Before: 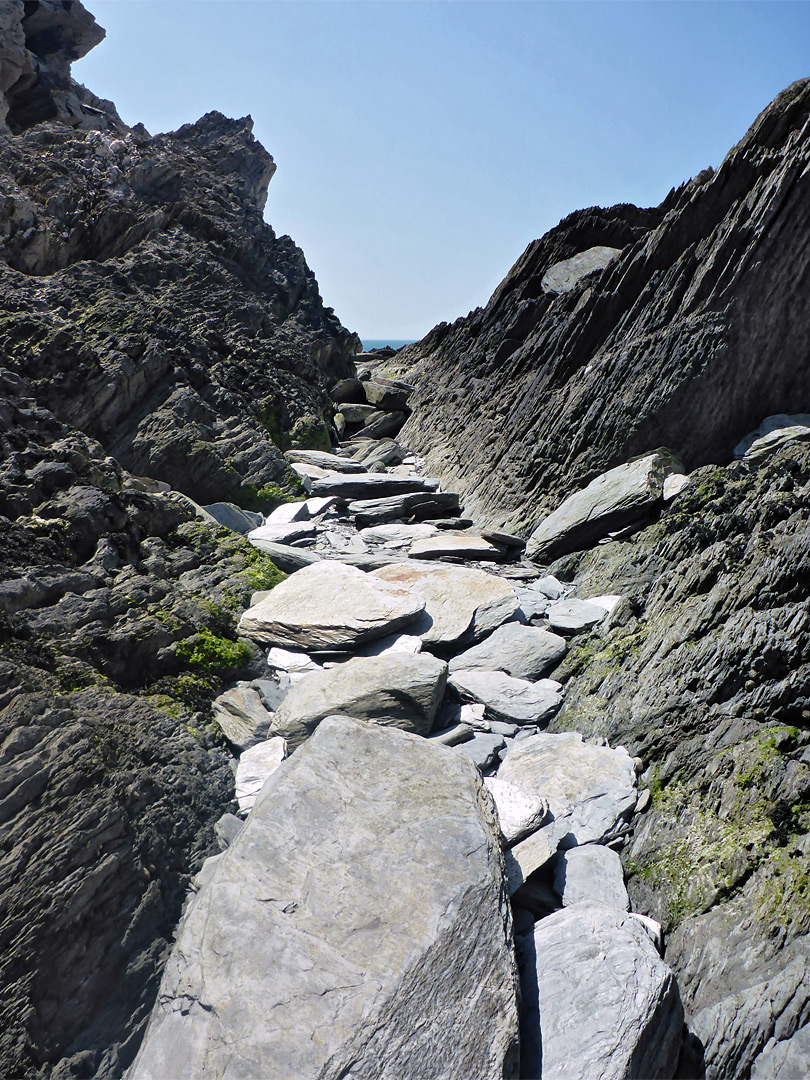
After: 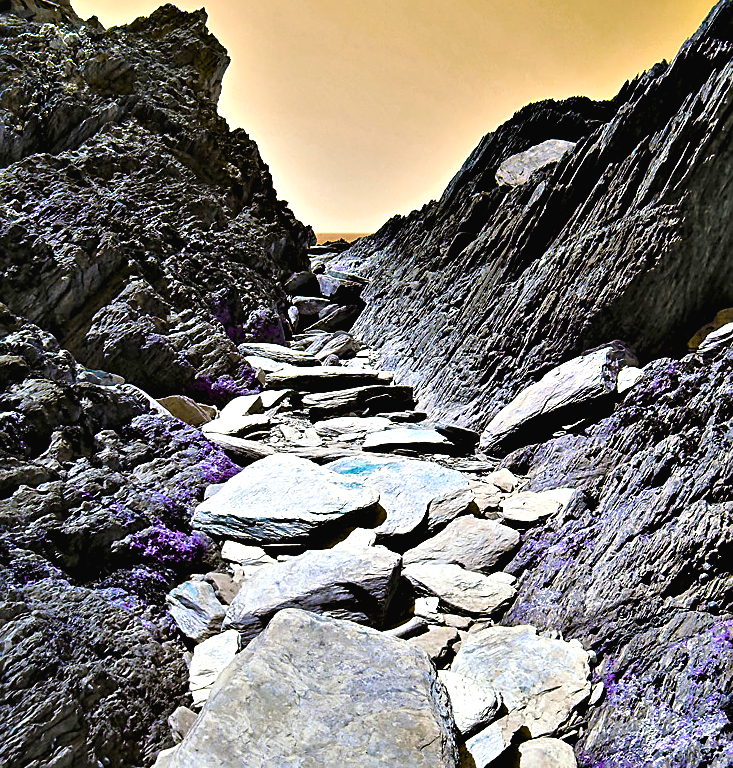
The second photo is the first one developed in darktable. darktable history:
contrast equalizer: octaves 7, y [[0.6 ×6], [0.55 ×6], [0 ×6], [0 ×6], [0 ×6]]
crop: left 5.788%, top 9.962%, right 3.645%, bottom 18.882%
color correction: highlights b* 0.025, saturation 1.36
color balance rgb: global offset › luminance 0.225%, linear chroma grading › global chroma 15.144%, perceptual saturation grading › global saturation -26.939%, hue shift 177.62°, global vibrance 49.348%, contrast 0.293%
sharpen: on, module defaults
